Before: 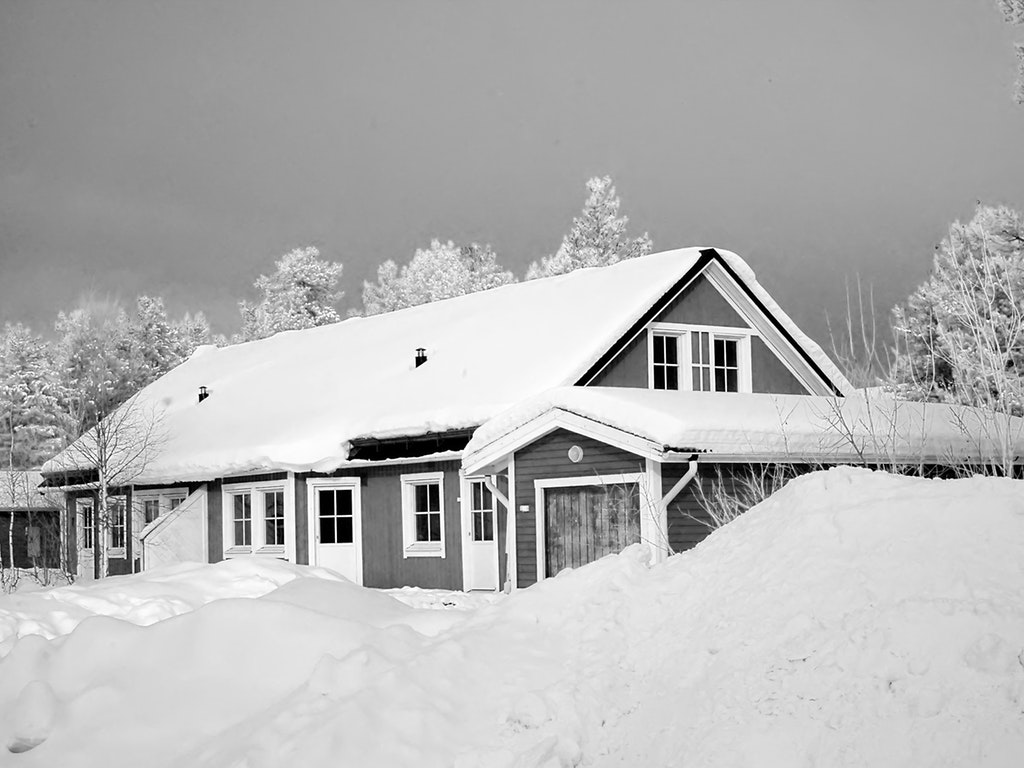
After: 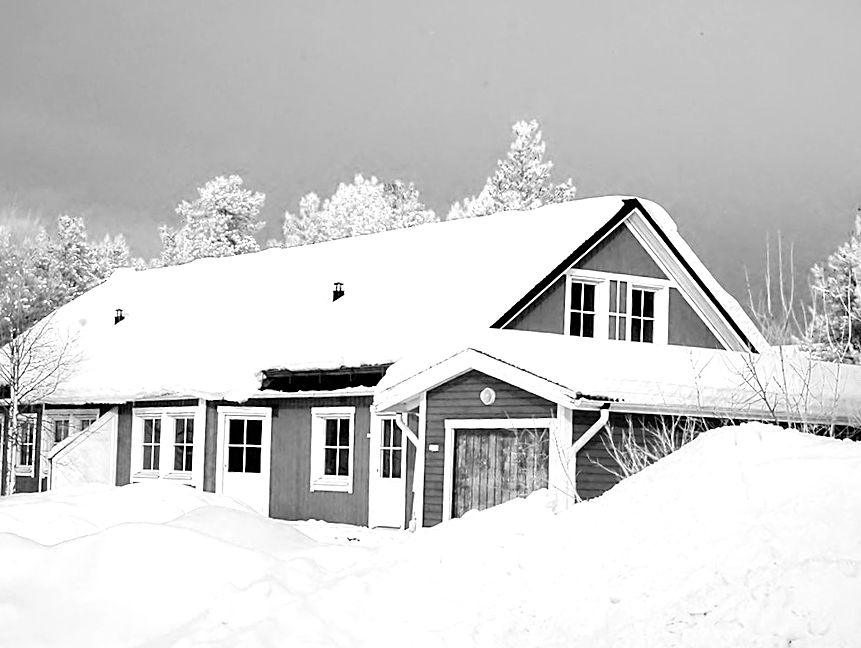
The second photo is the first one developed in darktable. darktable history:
sharpen: on, module defaults
crop and rotate: angle -3.04°, left 5.364%, top 5.158%, right 4.635%, bottom 4.567%
exposure: exposure 0.497 EV, compensate highlight preservation false
